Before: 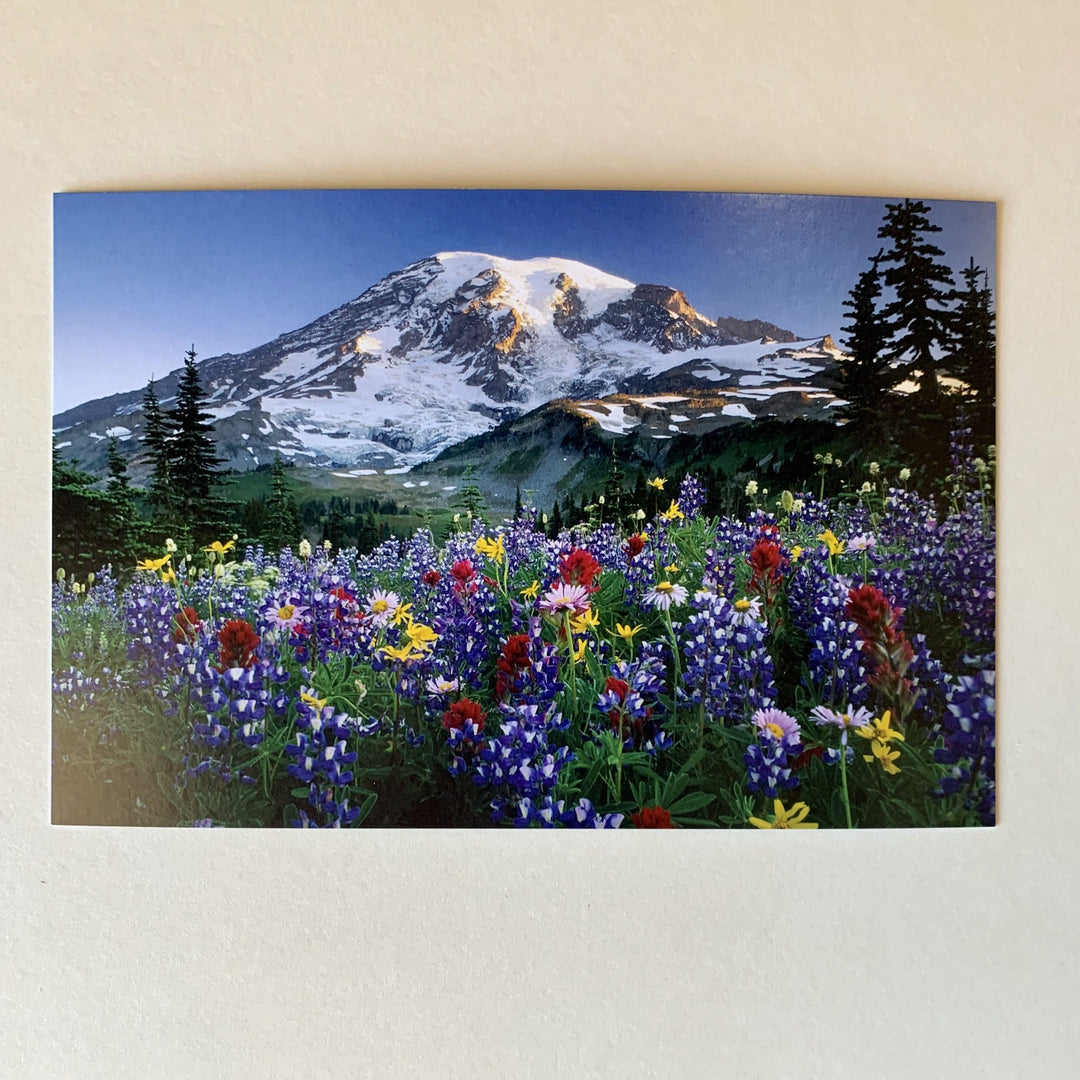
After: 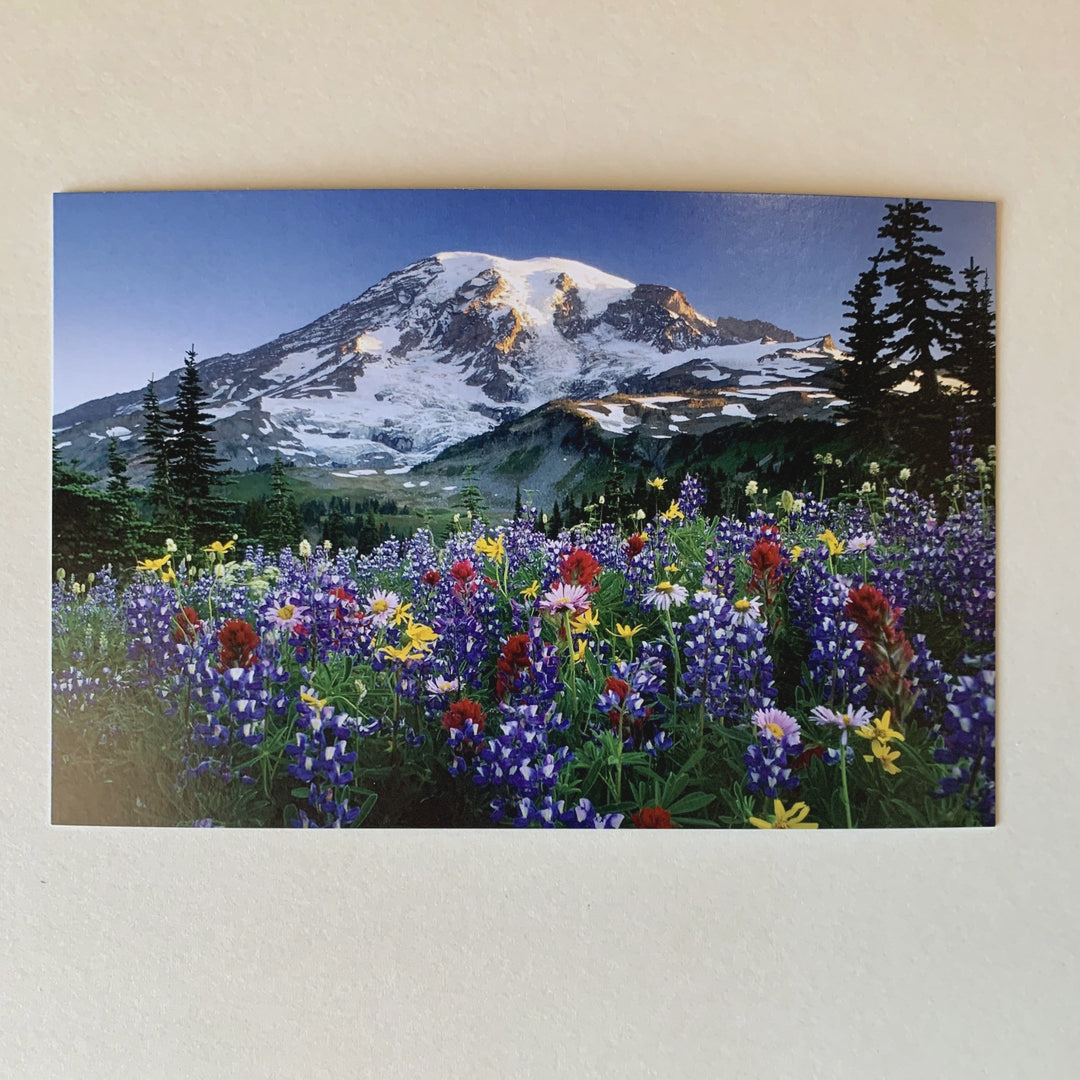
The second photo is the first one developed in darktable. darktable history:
contrast brightness saturation: contrast -0.095, saturation -0.103
